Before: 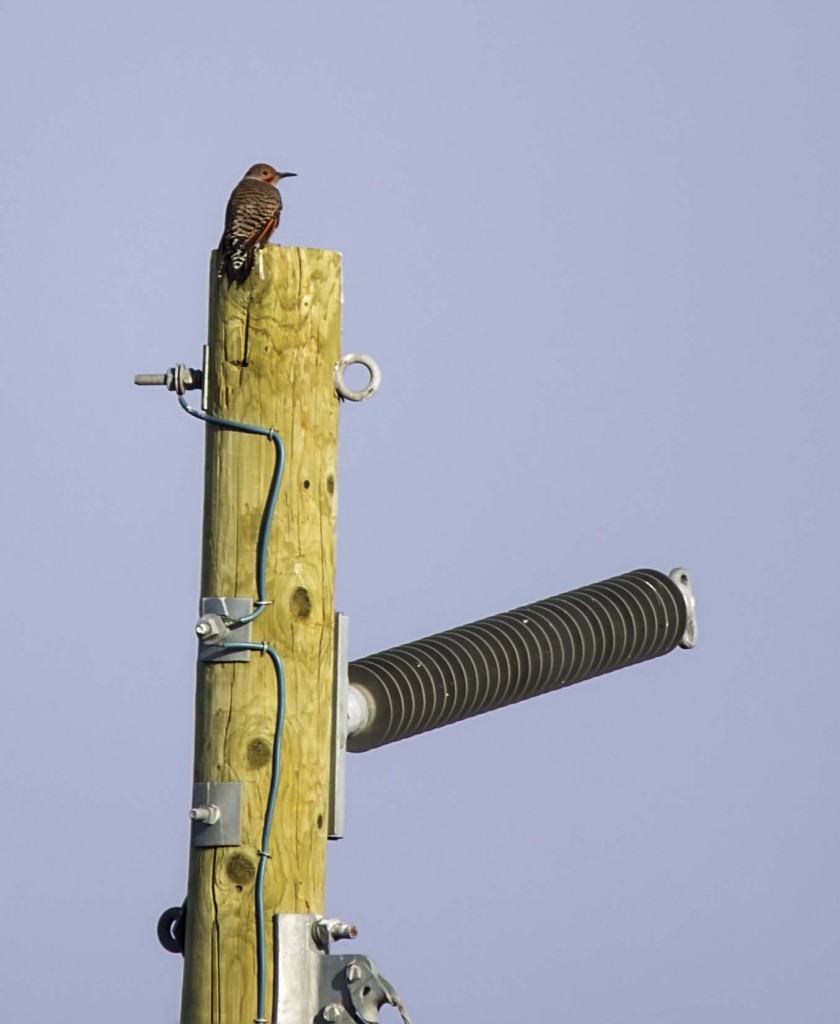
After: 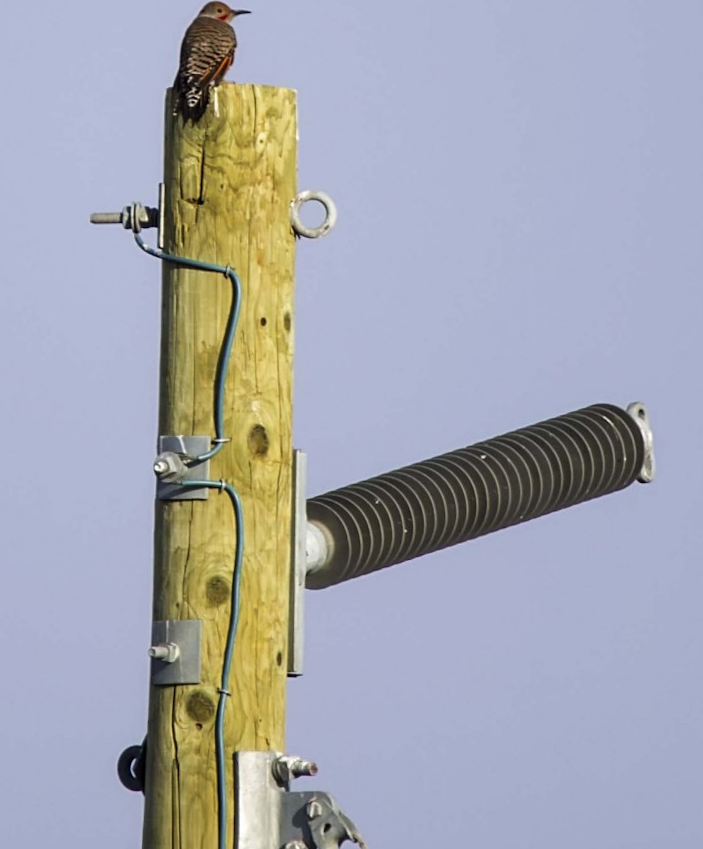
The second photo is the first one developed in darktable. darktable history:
crop and rotate: left 4.842%, top 15.51%, right 10.668%
rotate and perspective: rotation -0.45°, automatic cropping original format, crop left 0.008, crop right 0.992, crop top 0.012, crop bottom 0.988
